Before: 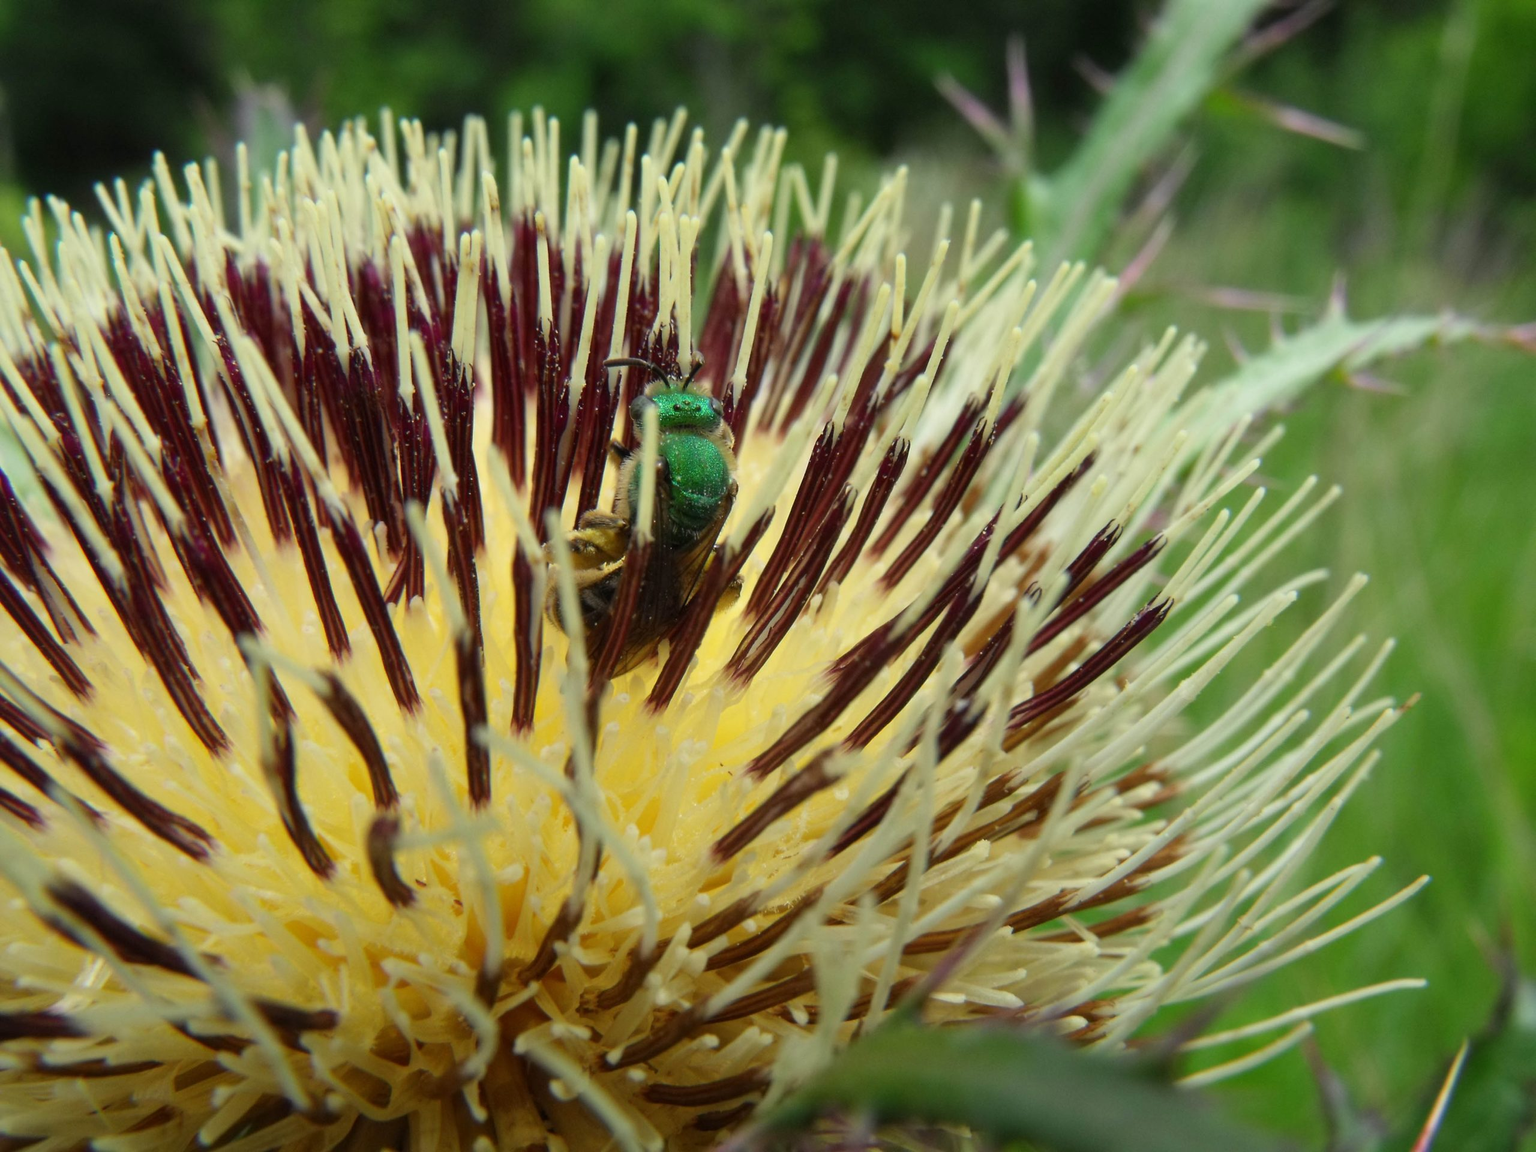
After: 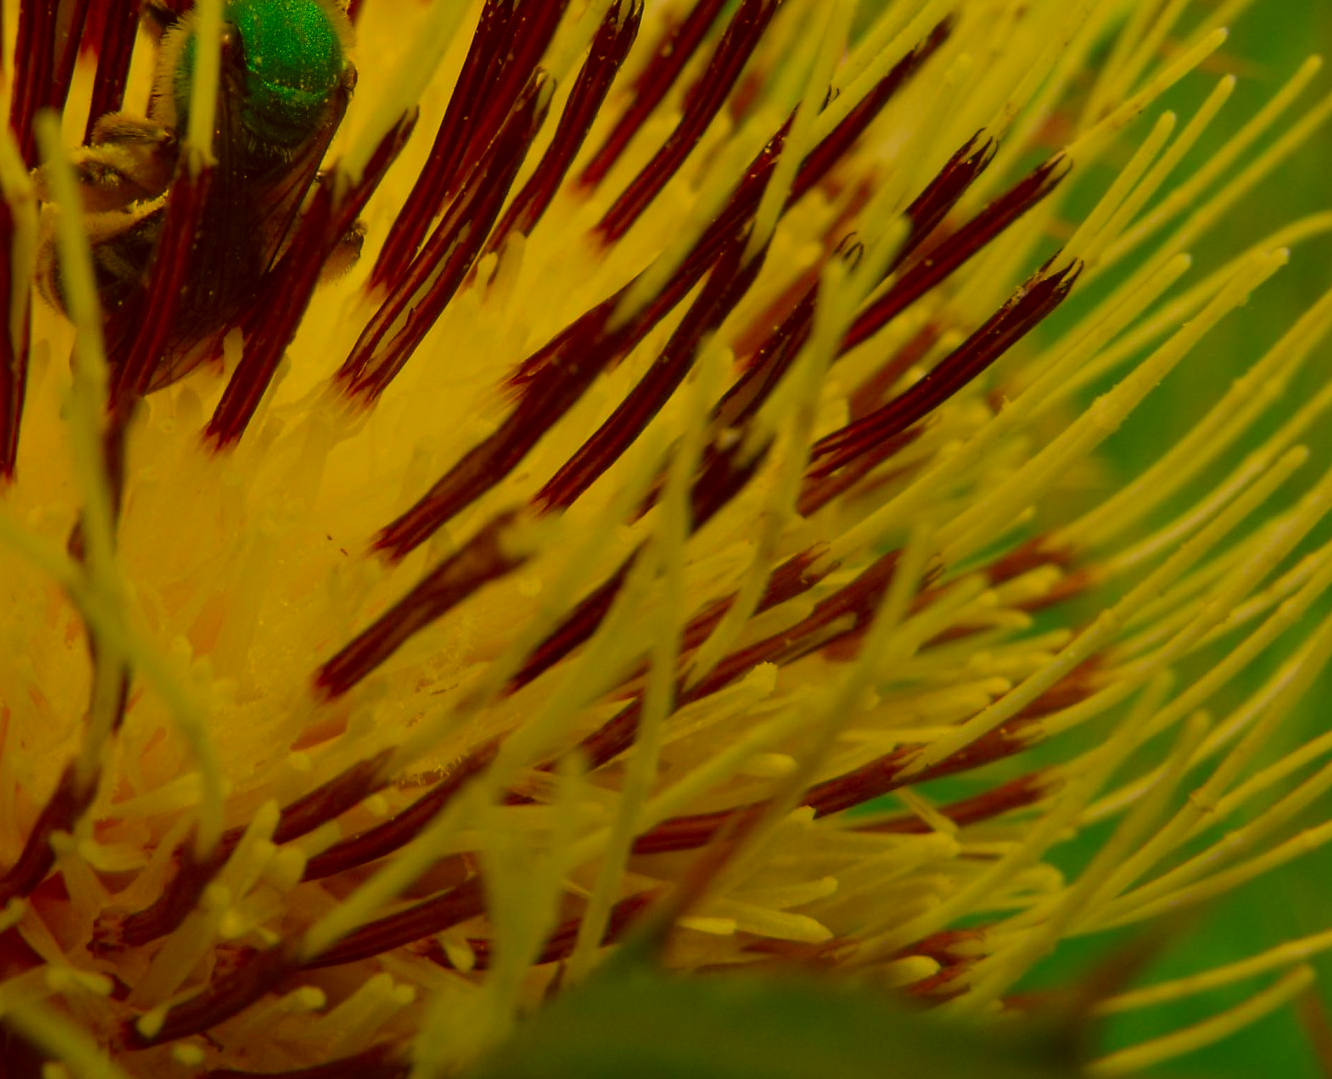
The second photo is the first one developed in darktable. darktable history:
crop: left 34.105%, top 38.392%, right 13.85%, bottom 5.395%
color correction: highlights a* 10.98, highlights b* 29.93, shadows a* 2.64, shadows b* 16.79, saturation 1.74
exposure: exposure -0.946 EV, compensate highlight preservation false
